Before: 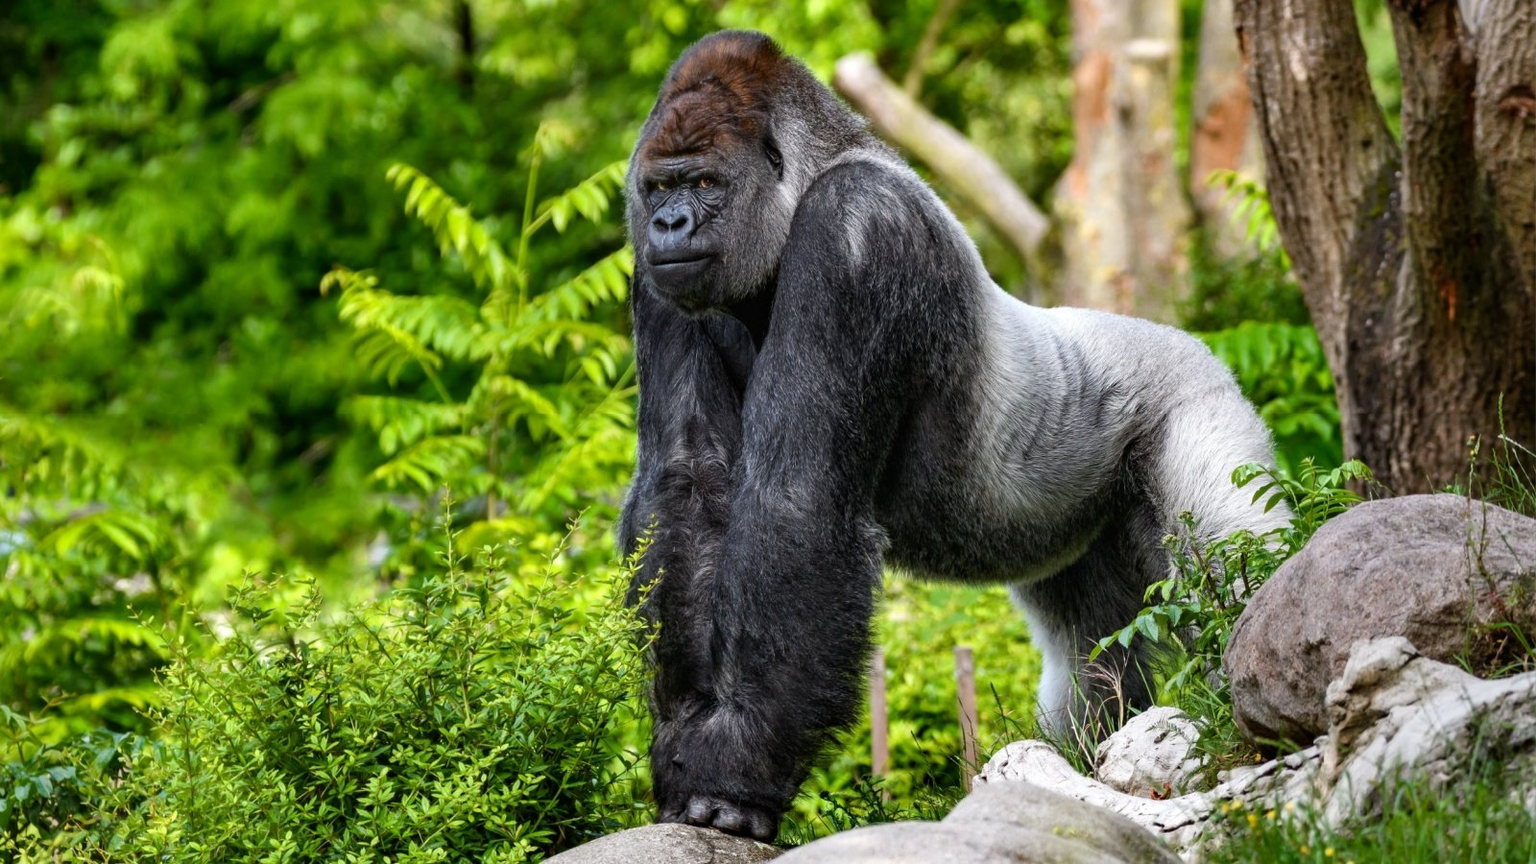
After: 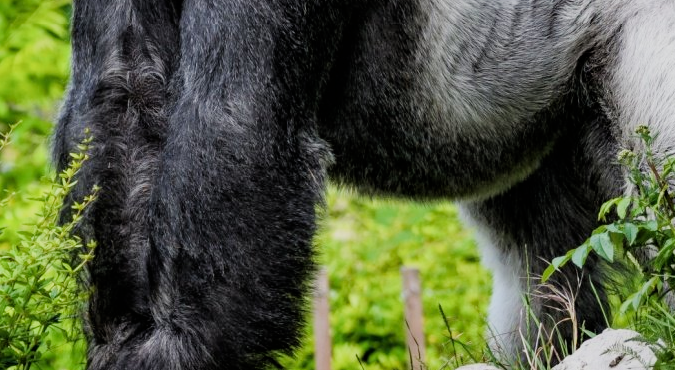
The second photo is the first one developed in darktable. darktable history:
exposure: exposure 0.23 EV, compensate highlight preservation false
filmic rgb: black relative exposure -7.65 EV, white relative exposure 4.56 EV, hardness 3.61
crop: left 37.123%, top 45.23%, right 20.681%, bottom 13.607%
